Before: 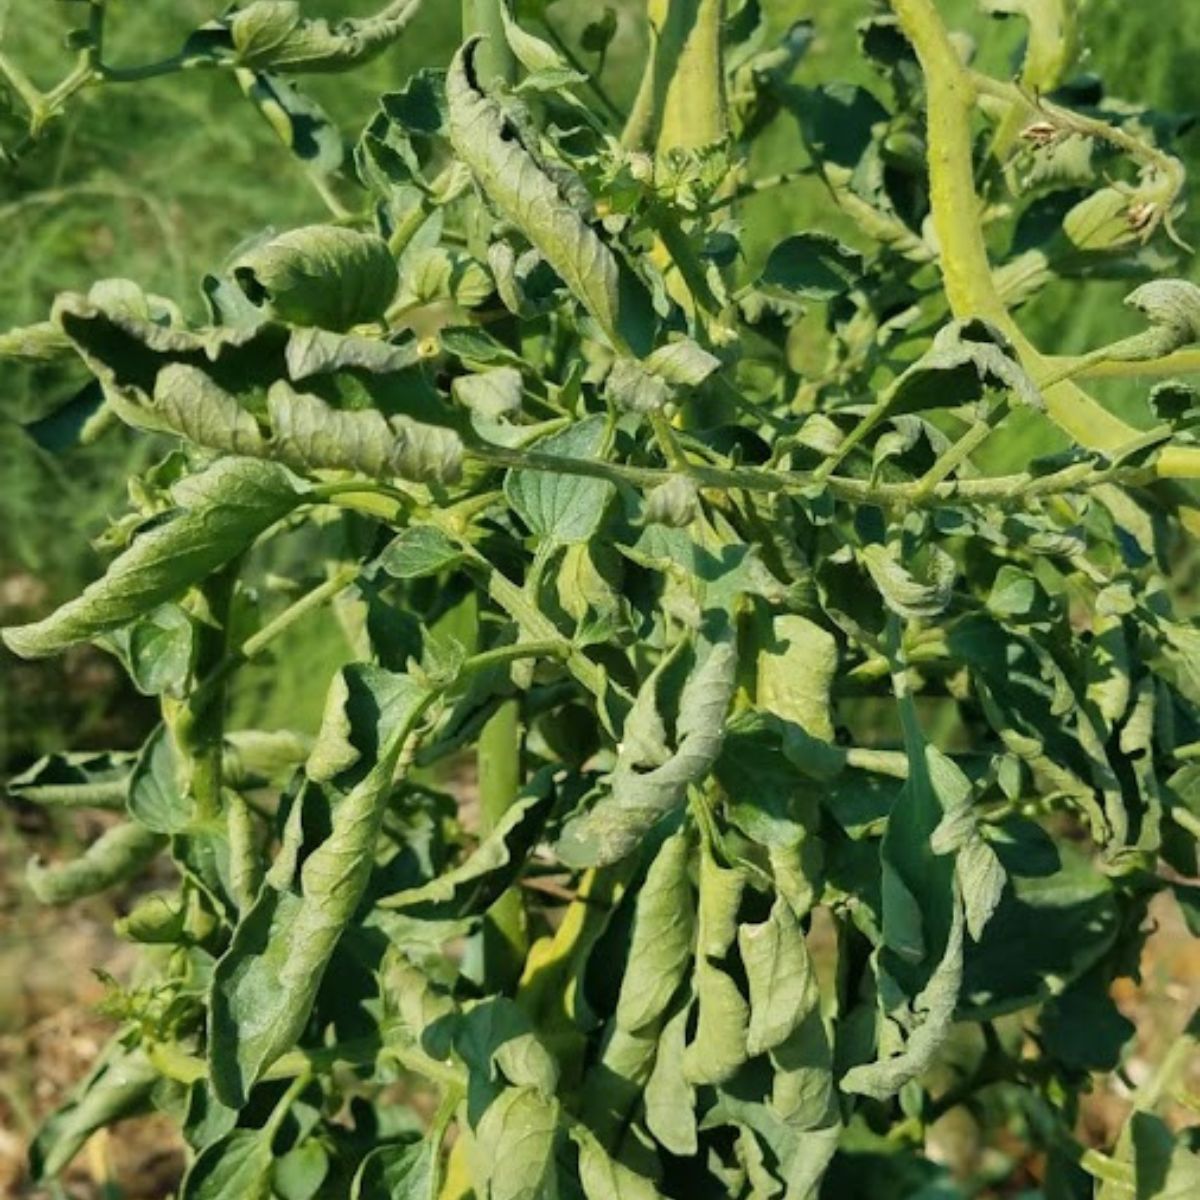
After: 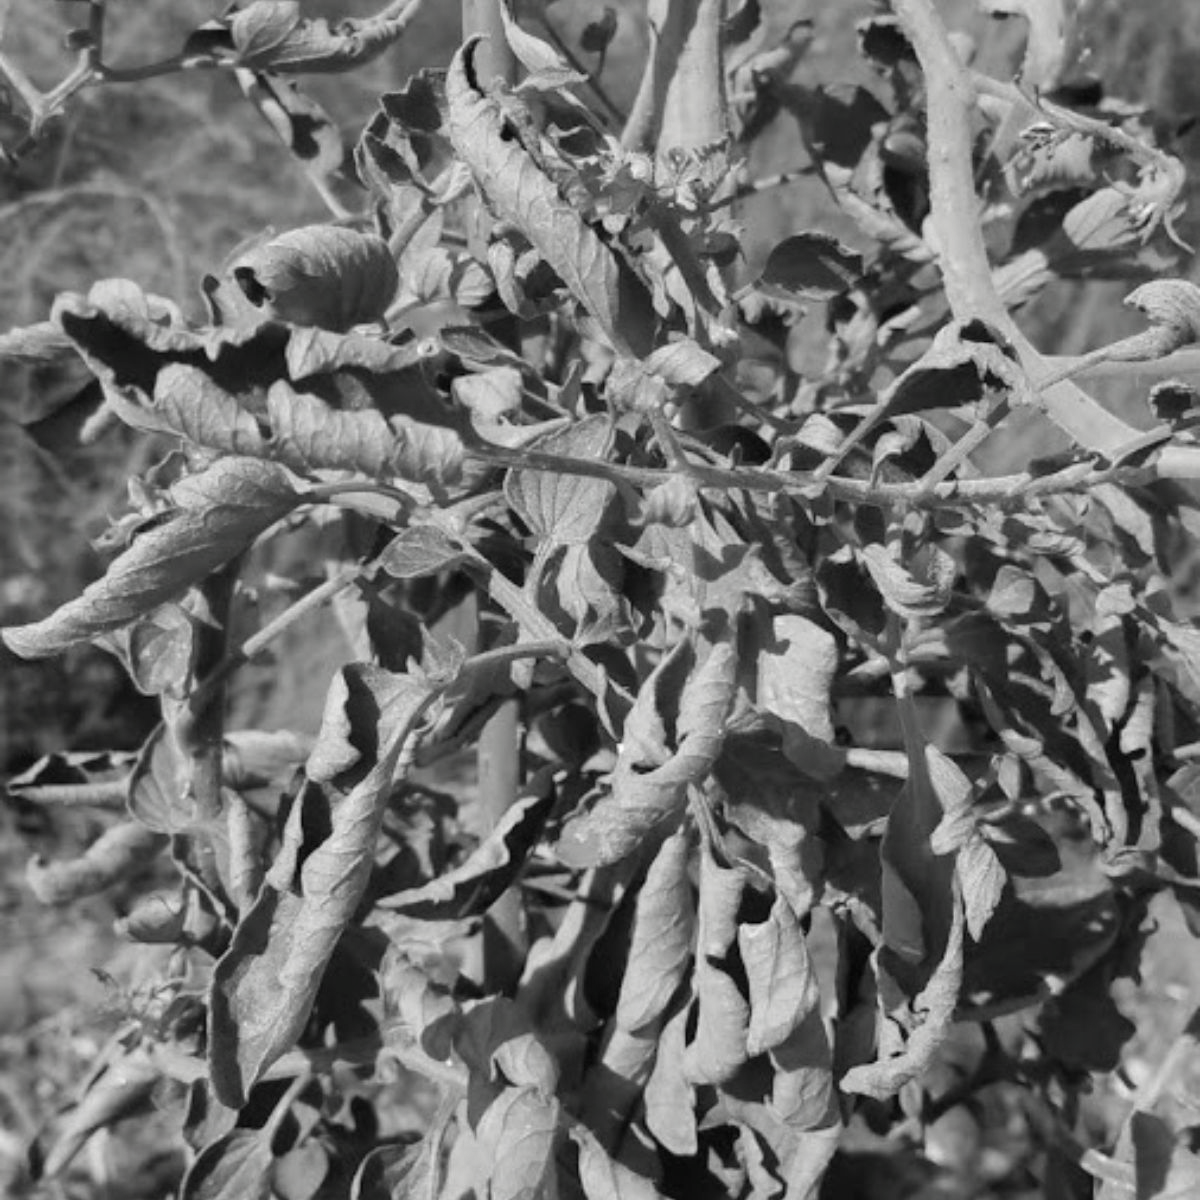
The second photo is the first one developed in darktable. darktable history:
contrast brightness saturation: saturation -0.988
